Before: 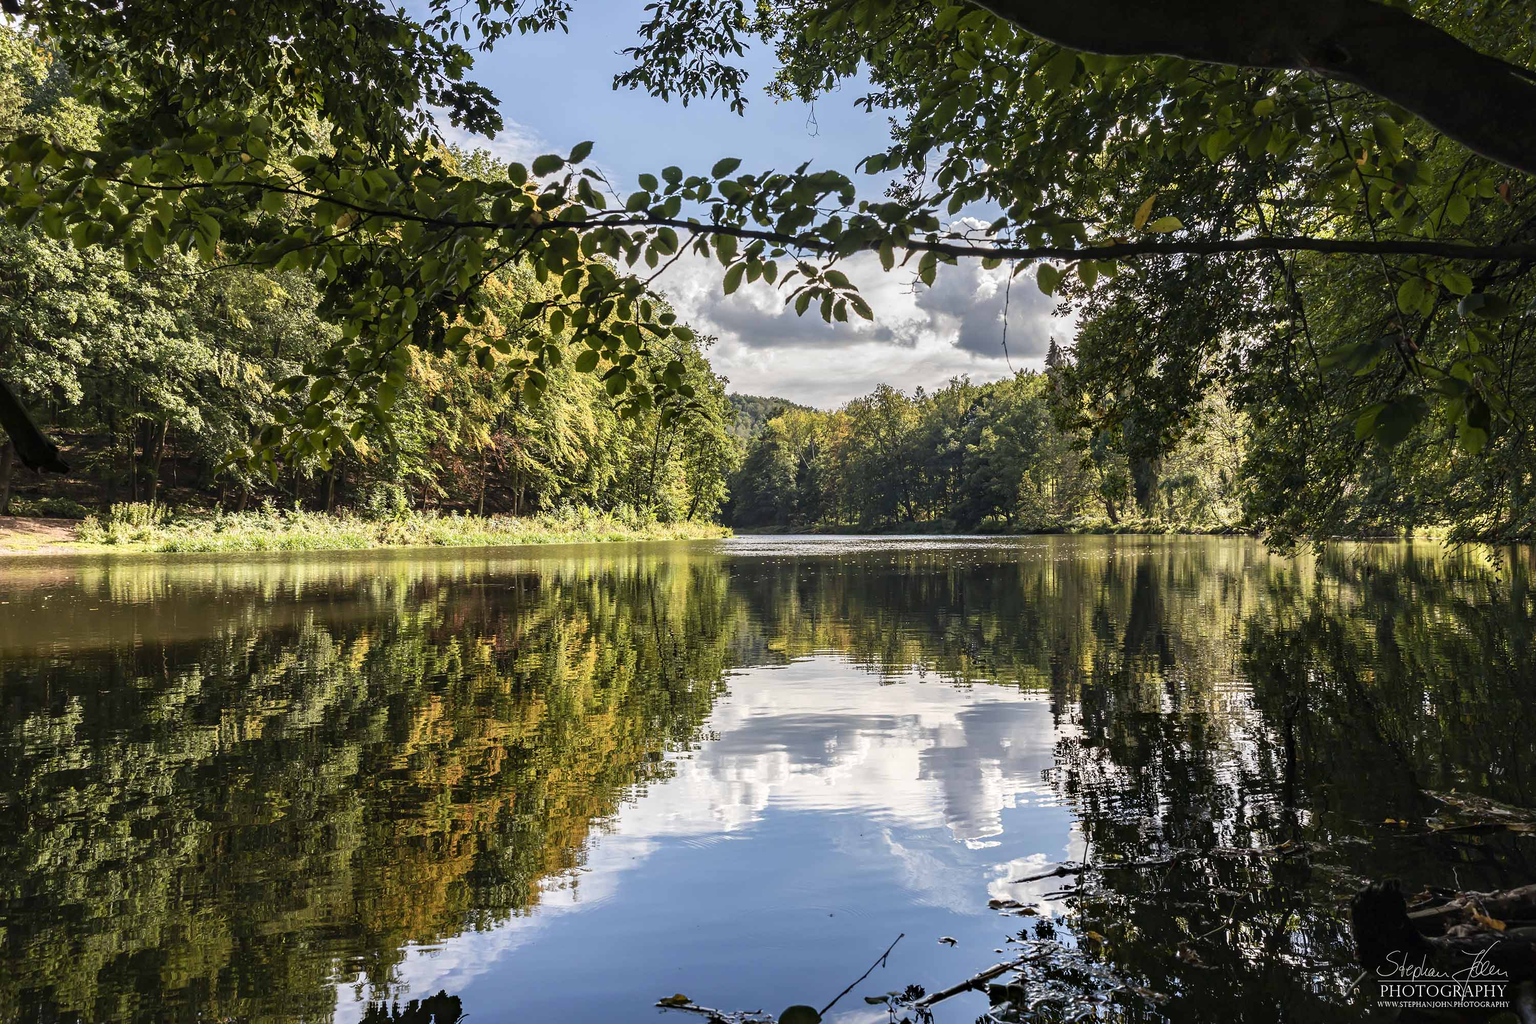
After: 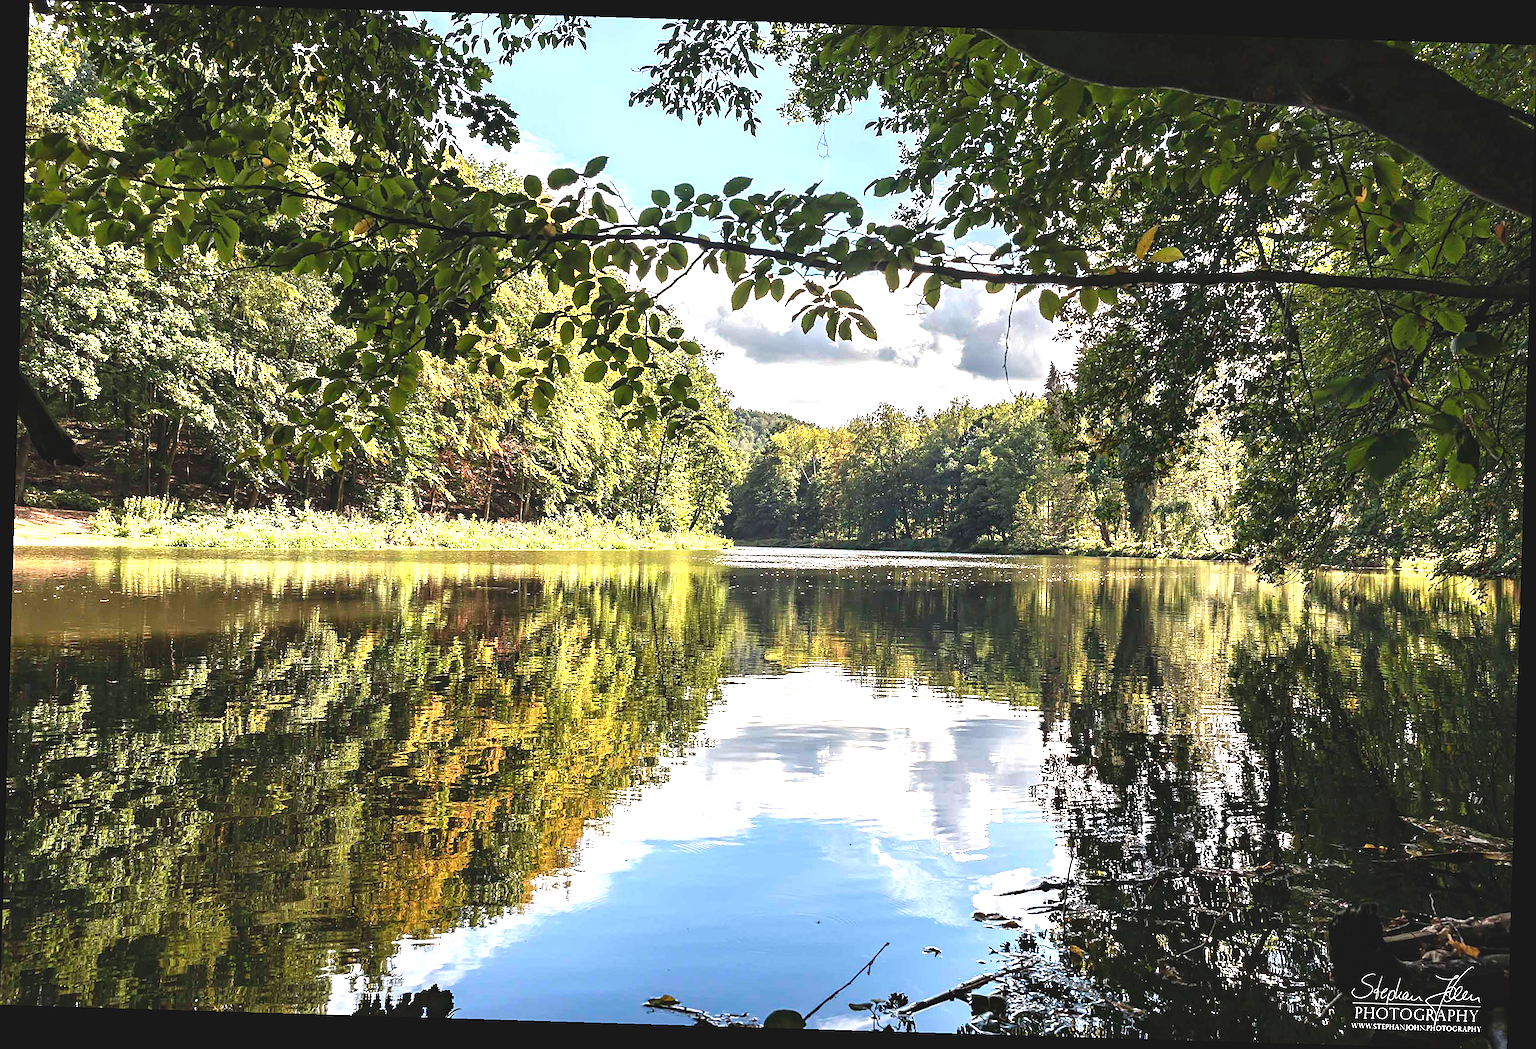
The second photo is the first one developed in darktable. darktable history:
exposure: black level correction -0.005, exposure 1 EV, compensate highlight preservation false
sharpen: on, module defaults
rotate and perspective: rotation 1.72°, automatic cropping off
